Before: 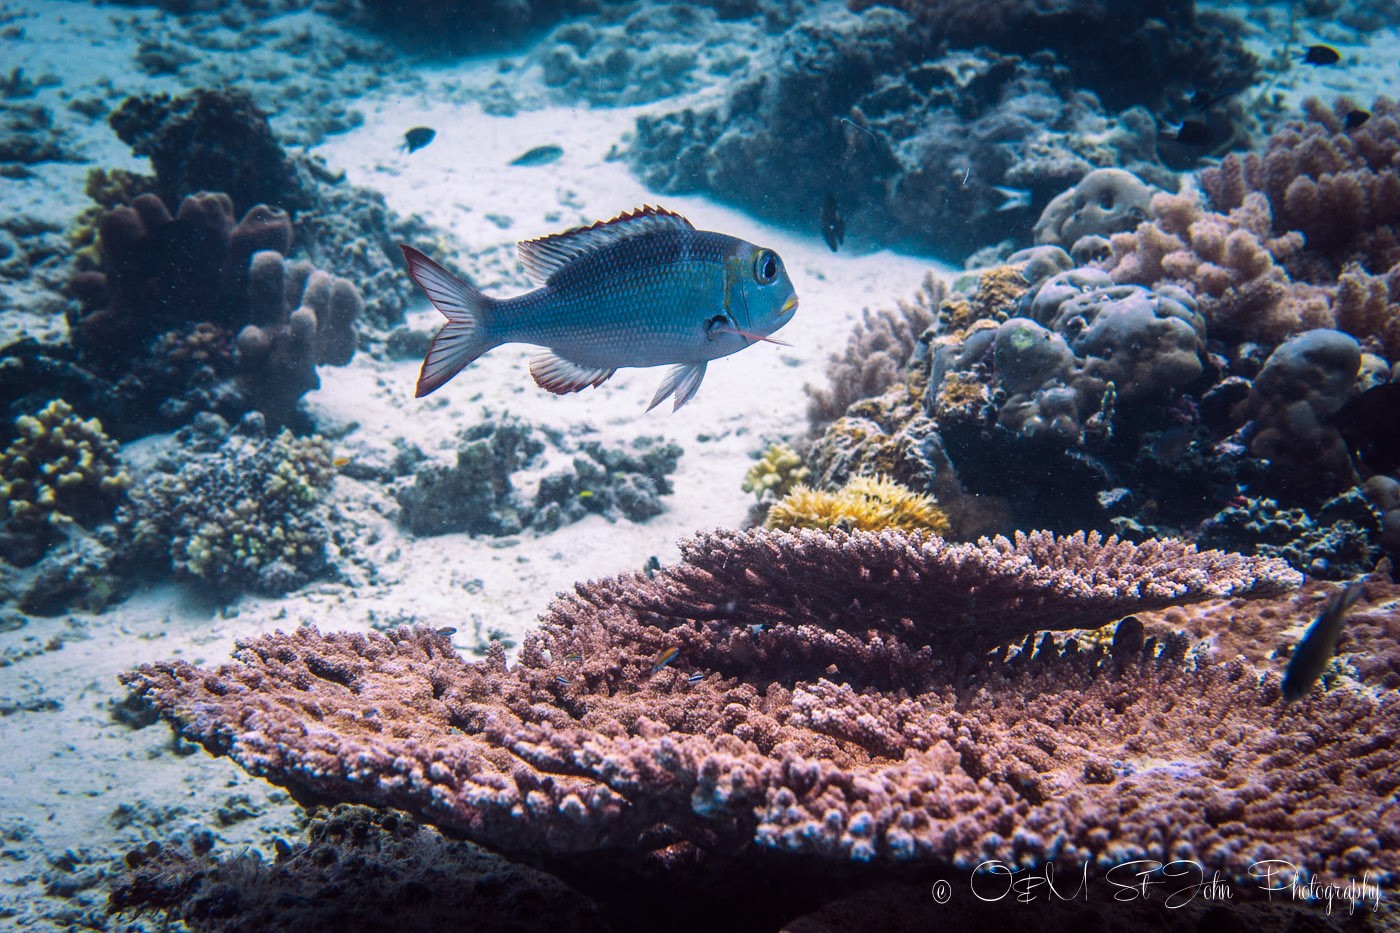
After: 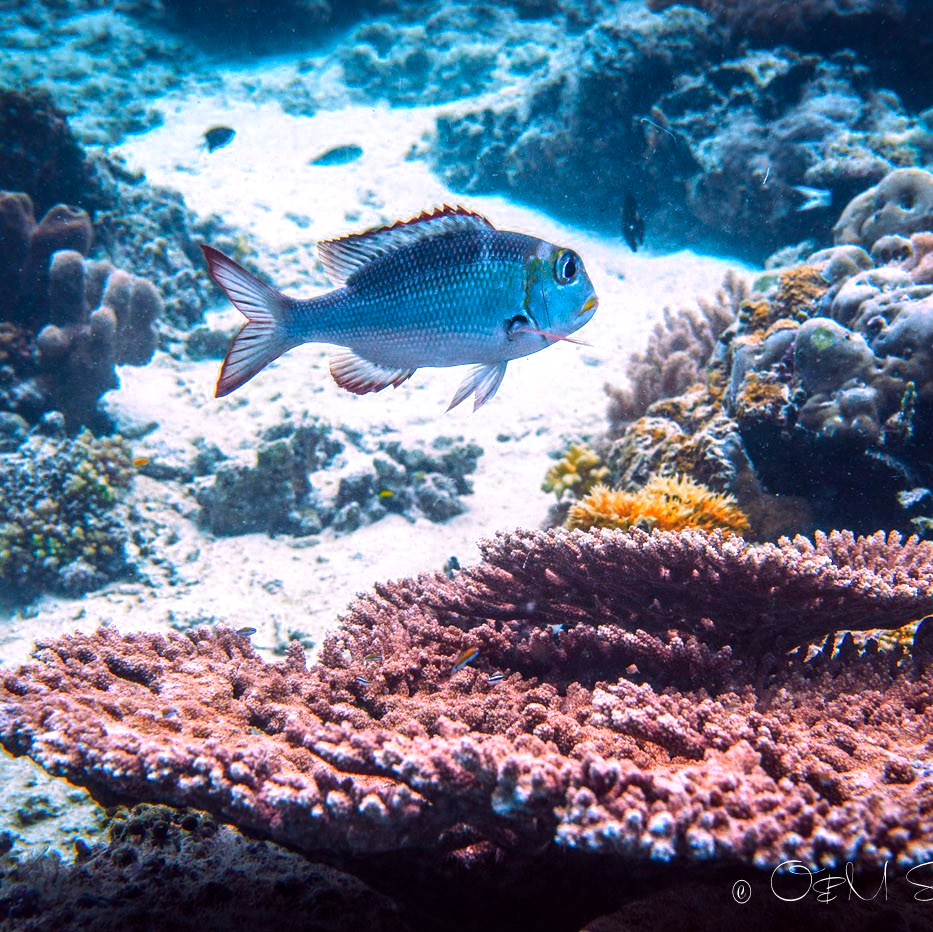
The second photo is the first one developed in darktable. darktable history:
crop and rotate: left 14.36%, right 18.954%
local contrast: mode bilateral grid, contrast 20, coarseness 50, detail 120%, midtone range 0.2
color zones: curves: ch0 [(0.473, 0.374) (0.742, 0.784)]; ch1 [(0.354, 0.737) (0.742, 0.705)]; ch2 [(0.318, 0.421) (0.758, 0.532)]
